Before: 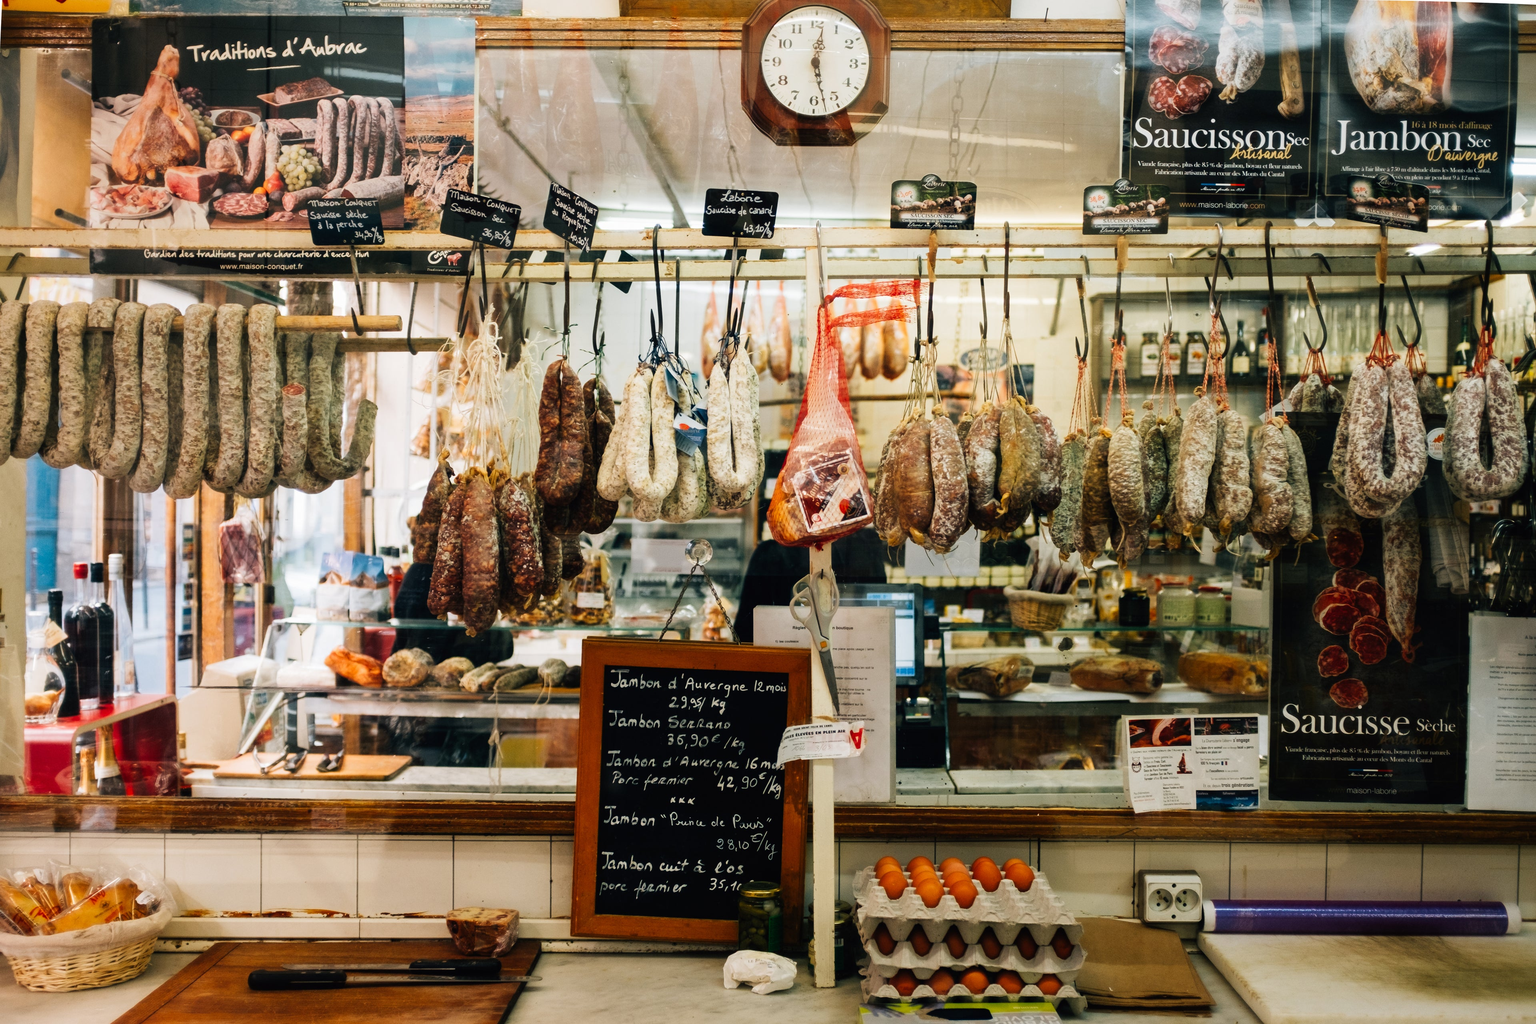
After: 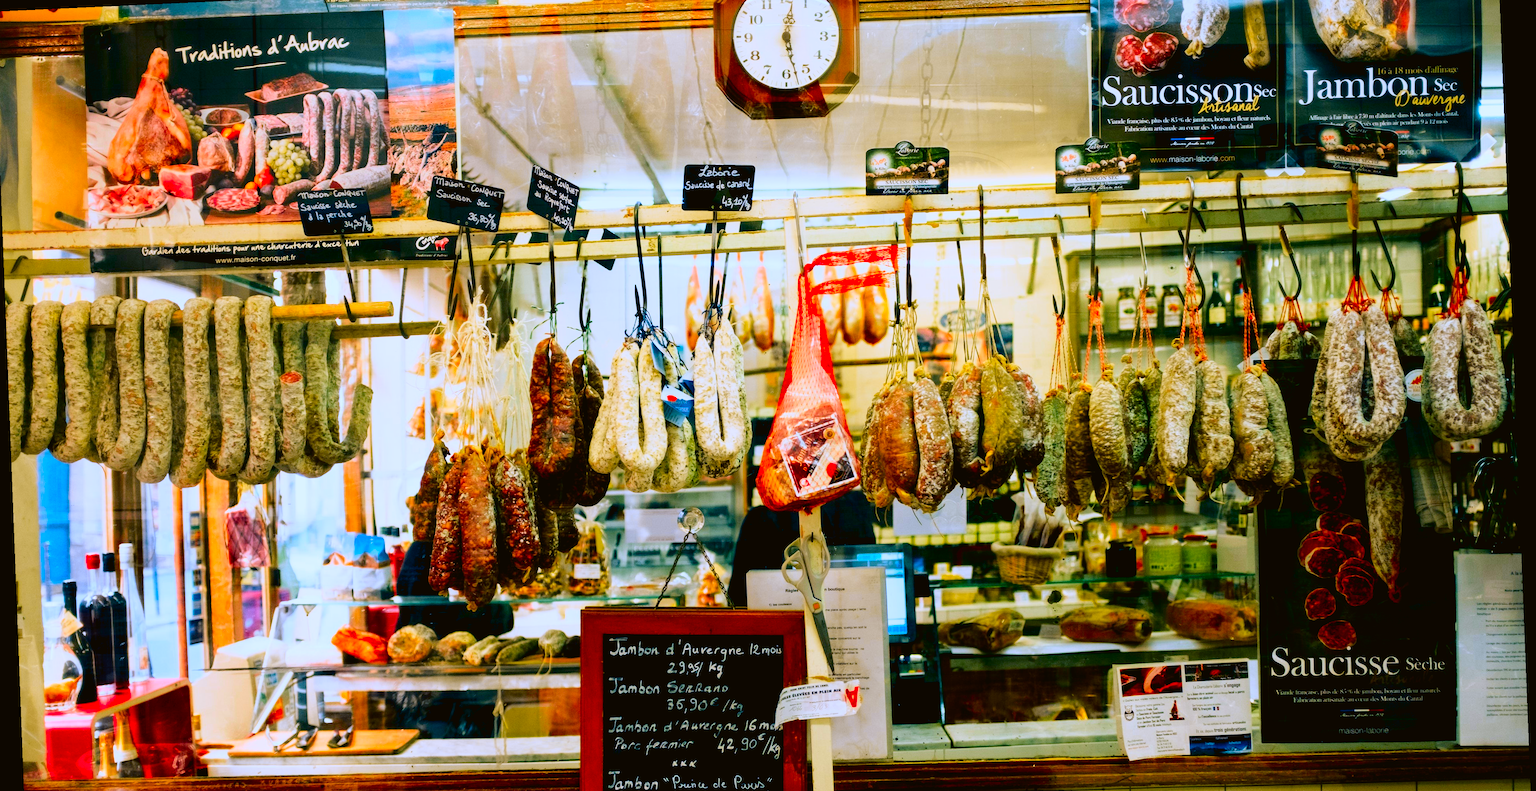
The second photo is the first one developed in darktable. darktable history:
tone equalizer: on, module defaults
color contrast: green-magenta contrast 1.69, blue-yellow contrast 1.49
tone curve: curves: ch0 [(0, 0.021) (0.049, 0.044) (0.152, 0.14) (0.328, 0.377) (0.473, 0.543) (0.641, 0.705) (0.85, 0.894) (1, 0.969)]; ch1 [(0, 0) (0.302, 0.331) (0.433, 0.432) (0.472, 0.47) (0.502, 0.503) (0.527, 0.516) (0.564, 0.573) (0.614, 0.626) (0.677, 0.701) (0.859, 0.885) (1, 1)]; ch2 [(0, 0) (0.33, 0.301) (0.447, 0.44) (0.487, 0.496) (0.502, 0.516) (0.535, 0.563) (0.565, 0.597) (0.608, 0.641) (1, 1)], color space Lab, independent channels, preserve colors none
crop: left 0.387%, top 5.469%, bottom 19.809%
white balance: red 0.924, blue 1.095
color balance rgb: shadows lift › chroma 2%, shadows lift › hue 217.2°, power › chroma 0.25%, power › hue 60°, highlights gain › chroma 1.5%, highlights gain › hue 309.6°, global offset › luminance -0.5%, perceptual saturation grading › global saturation 15%, global vibrance 20%
rotate and perspective: rotation -2.22°, lens shift (horizontal) -0.022, automatic cropping off
